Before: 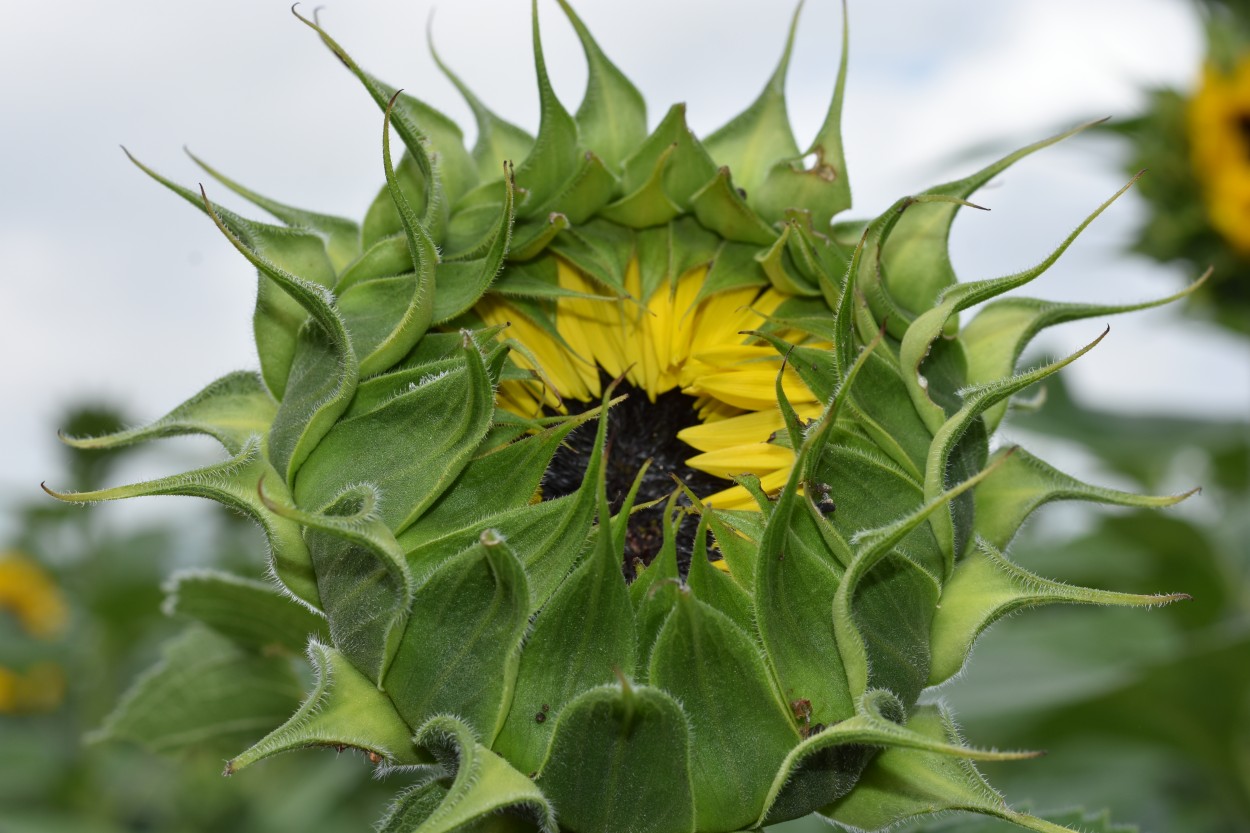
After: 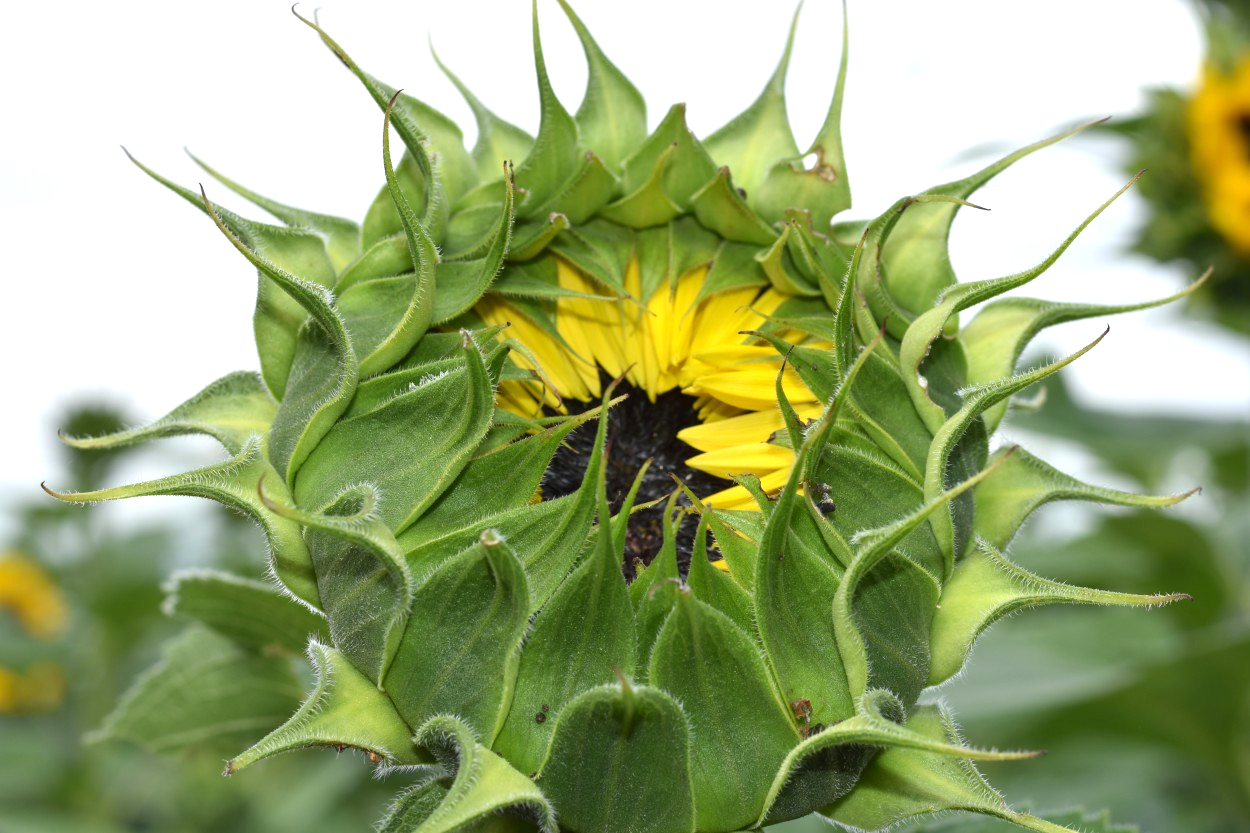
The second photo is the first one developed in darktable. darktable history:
exposure: exposure 0.659 EV, compensate highlight preservation false
